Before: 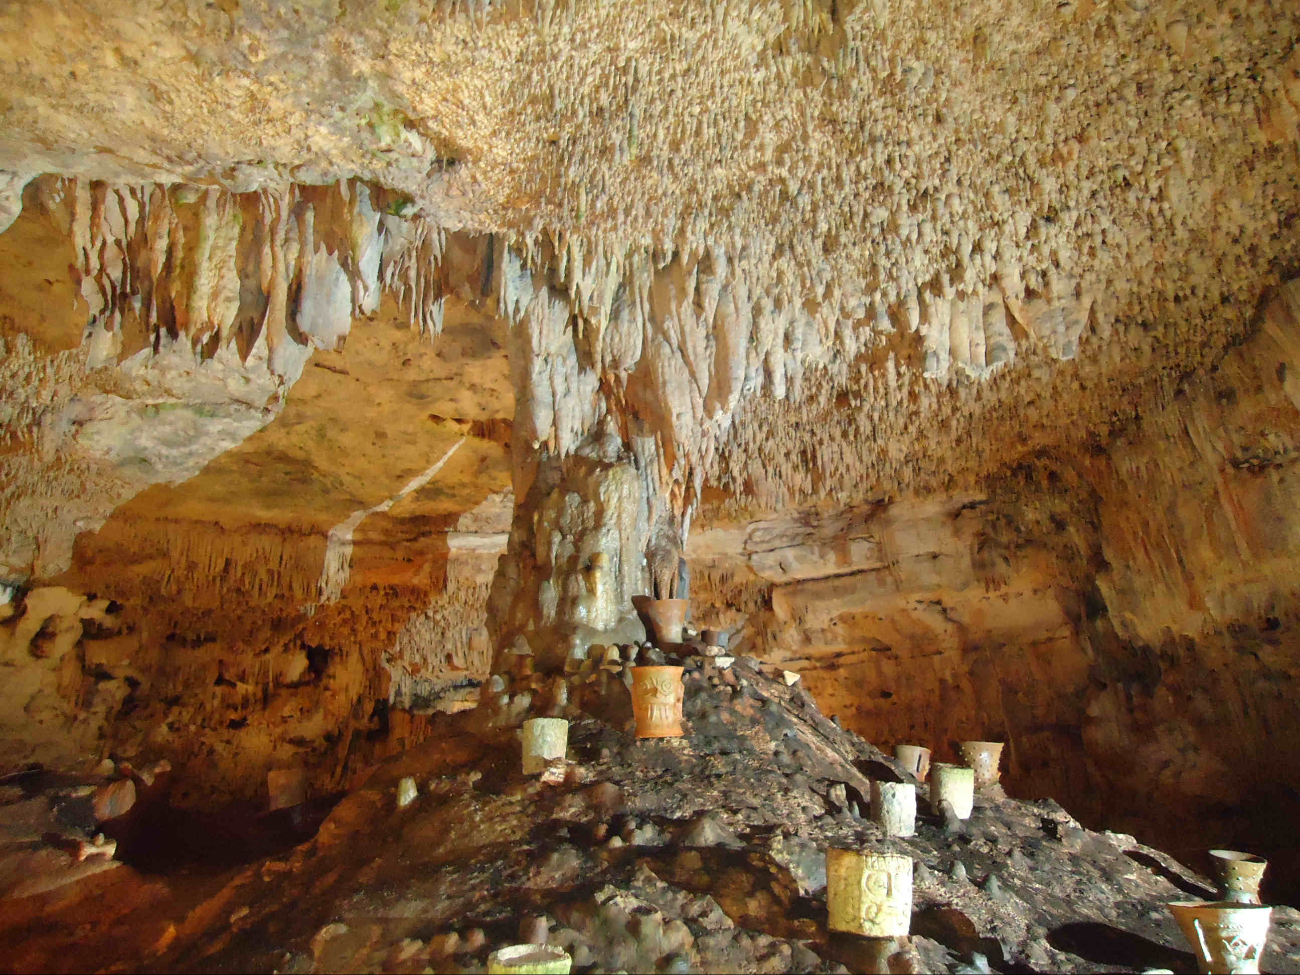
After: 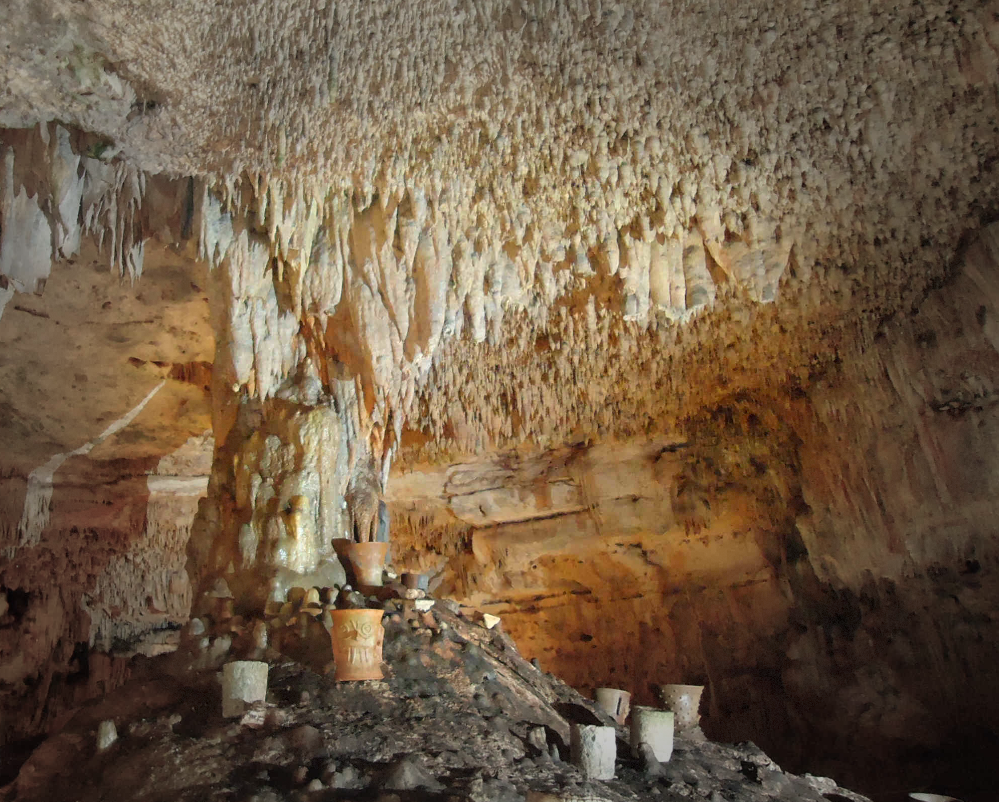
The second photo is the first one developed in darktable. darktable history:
vignetting: fall-off start 48.84%, automatic ratio true, width/height ratio 1.295, dithering 8-bit output
crop: left 23.095%, top 5.875%, bottom 11.772%
